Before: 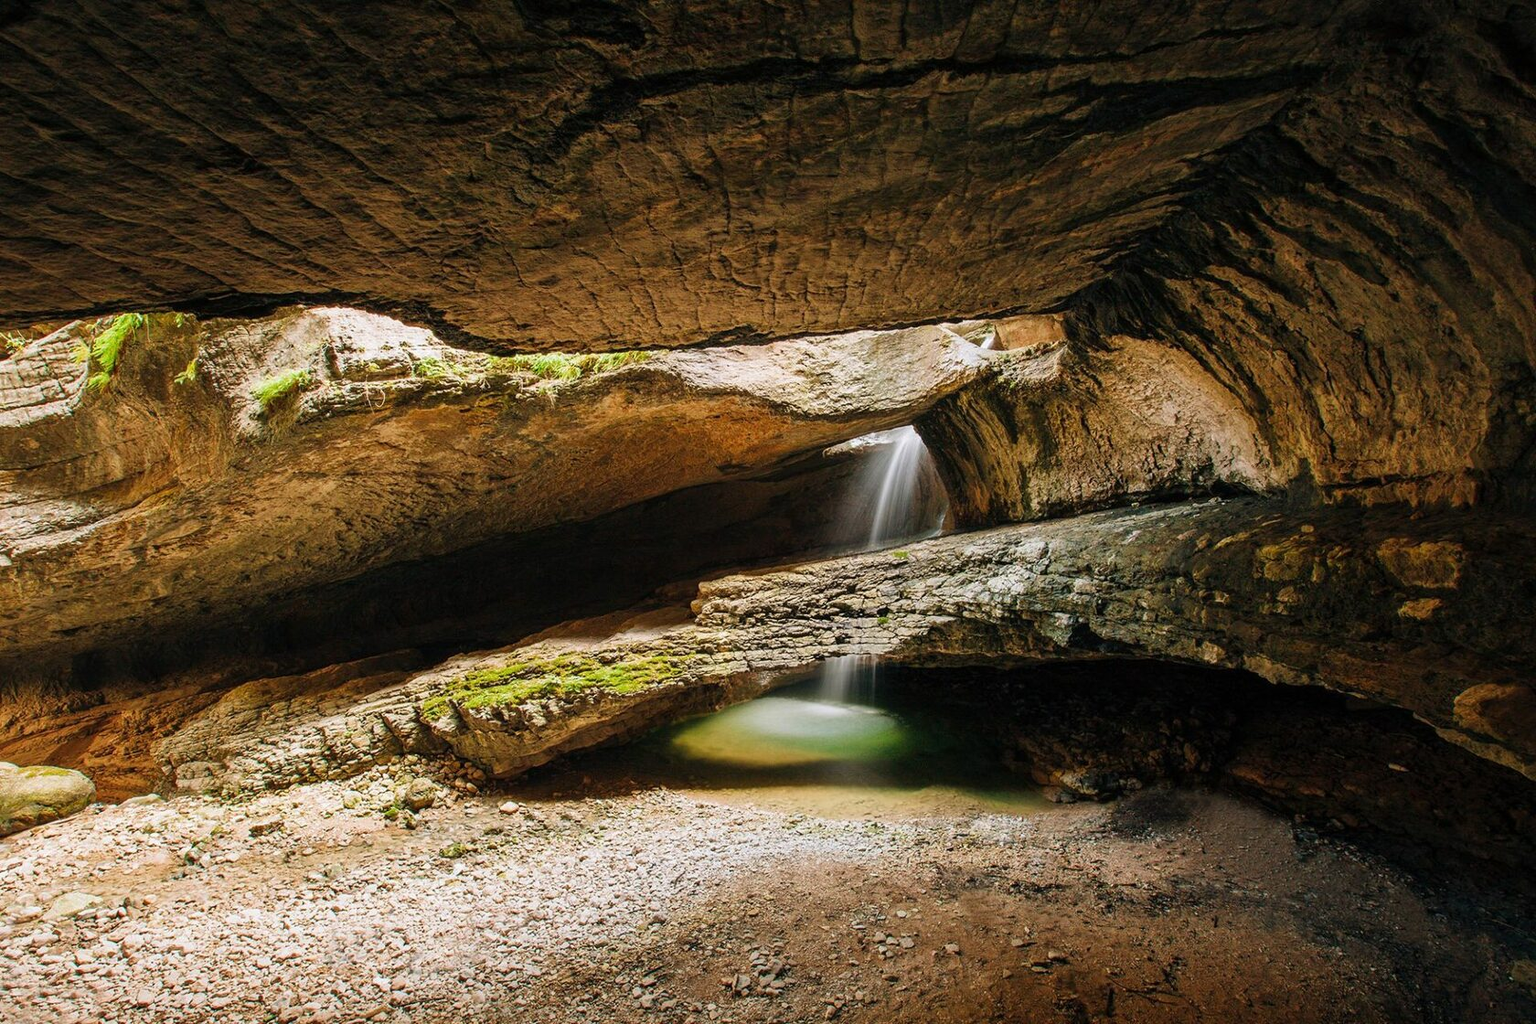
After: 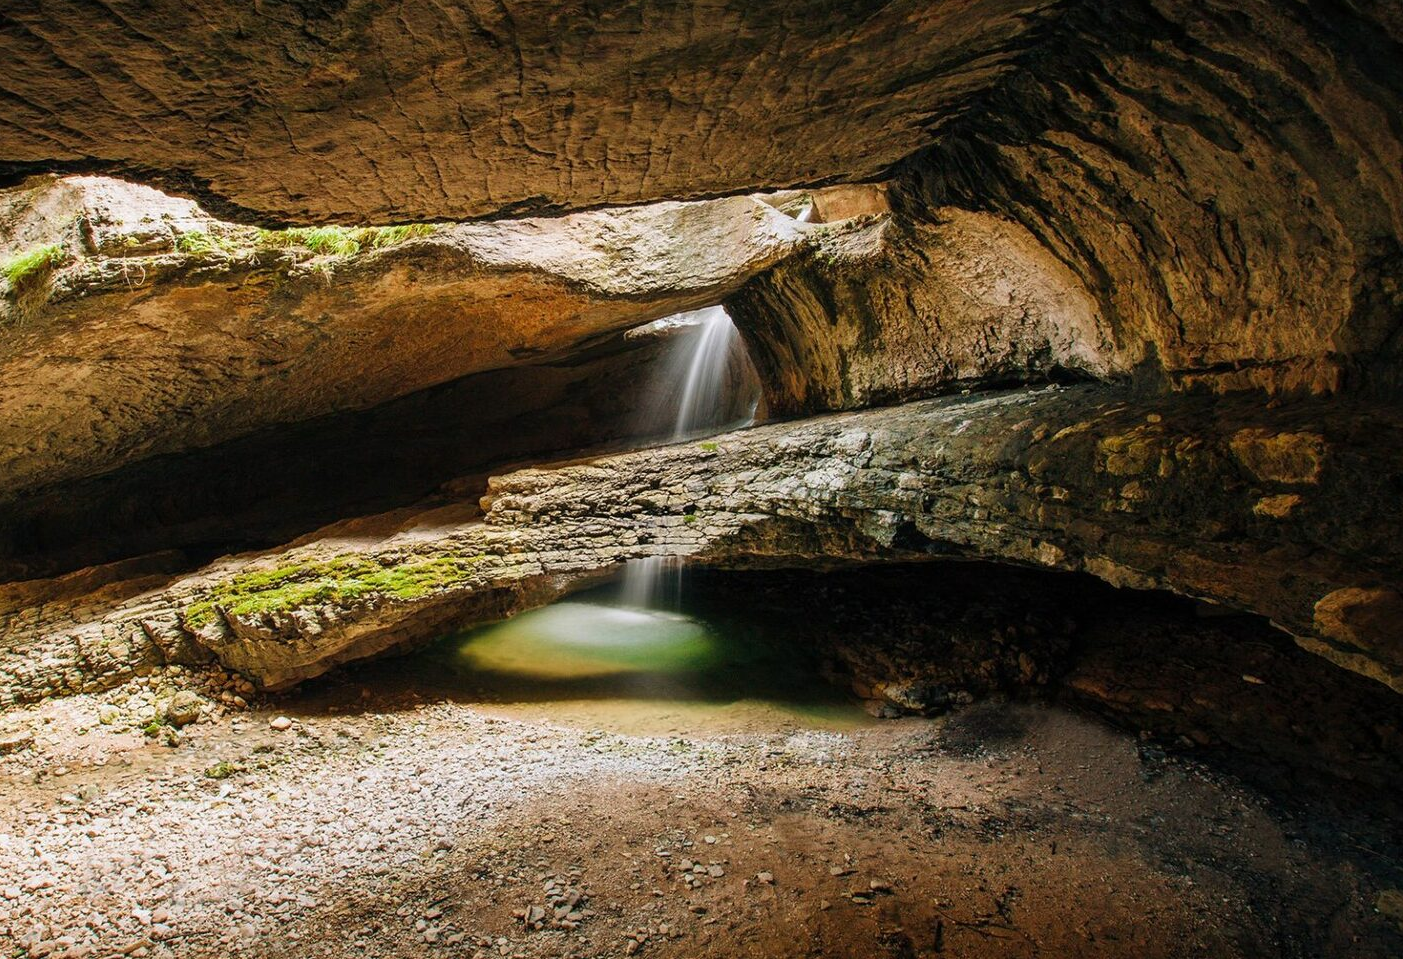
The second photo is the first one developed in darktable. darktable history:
crop: left 16.487%, top 14.347%
